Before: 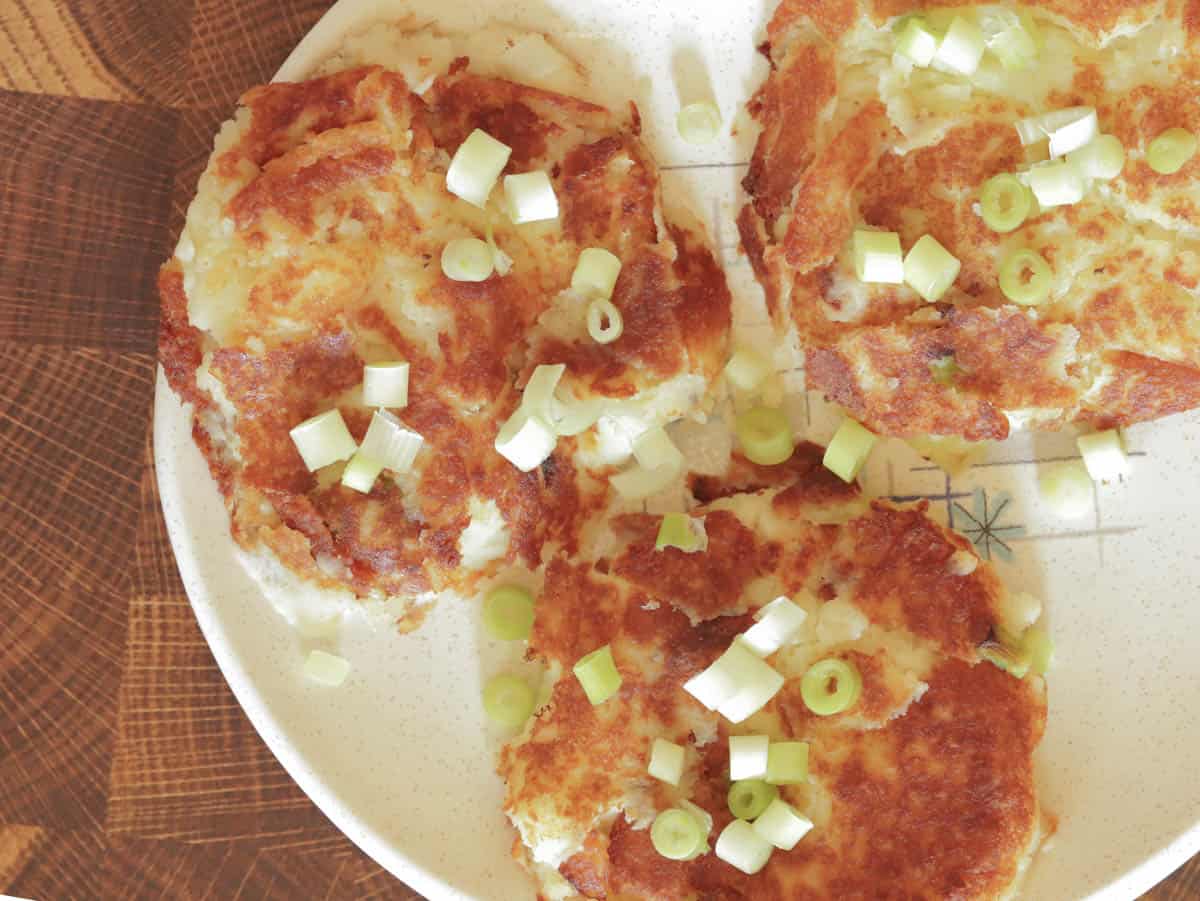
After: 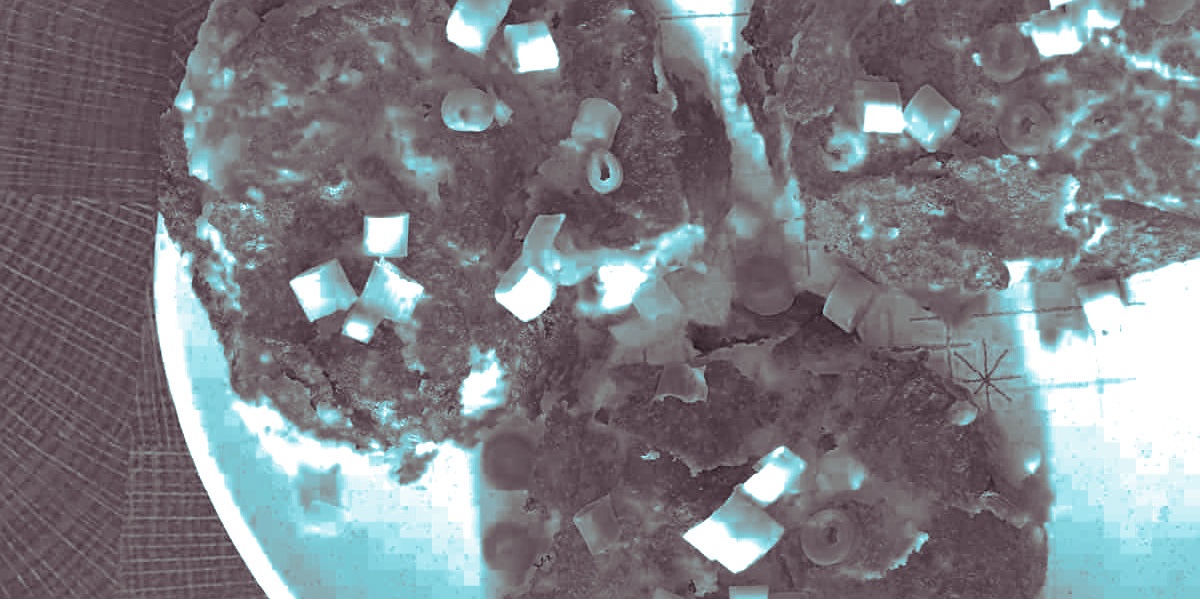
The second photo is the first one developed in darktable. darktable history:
crop: top 16.727%, bottom 16.727%
sharpen: on, module defaults
exposure: black level correction 0, exposure 1.2 EV, compensate exposure bias true, compensate highlight preservation false
split-toning: shadows › hue 327.6°, highlights › hue 198°, highlights › saturation 0.55, balance -21.25, compress 0%
color zones: curves: ch0 [(0.287, 0.048) (0.493, 0.484) (0.737, 0.816)]; ch1 [(0, 0) (0.143, 0) (0.286, 0) (0.429, 0) (0.571, 0) (0.714, 0) (0.857, 0)]
